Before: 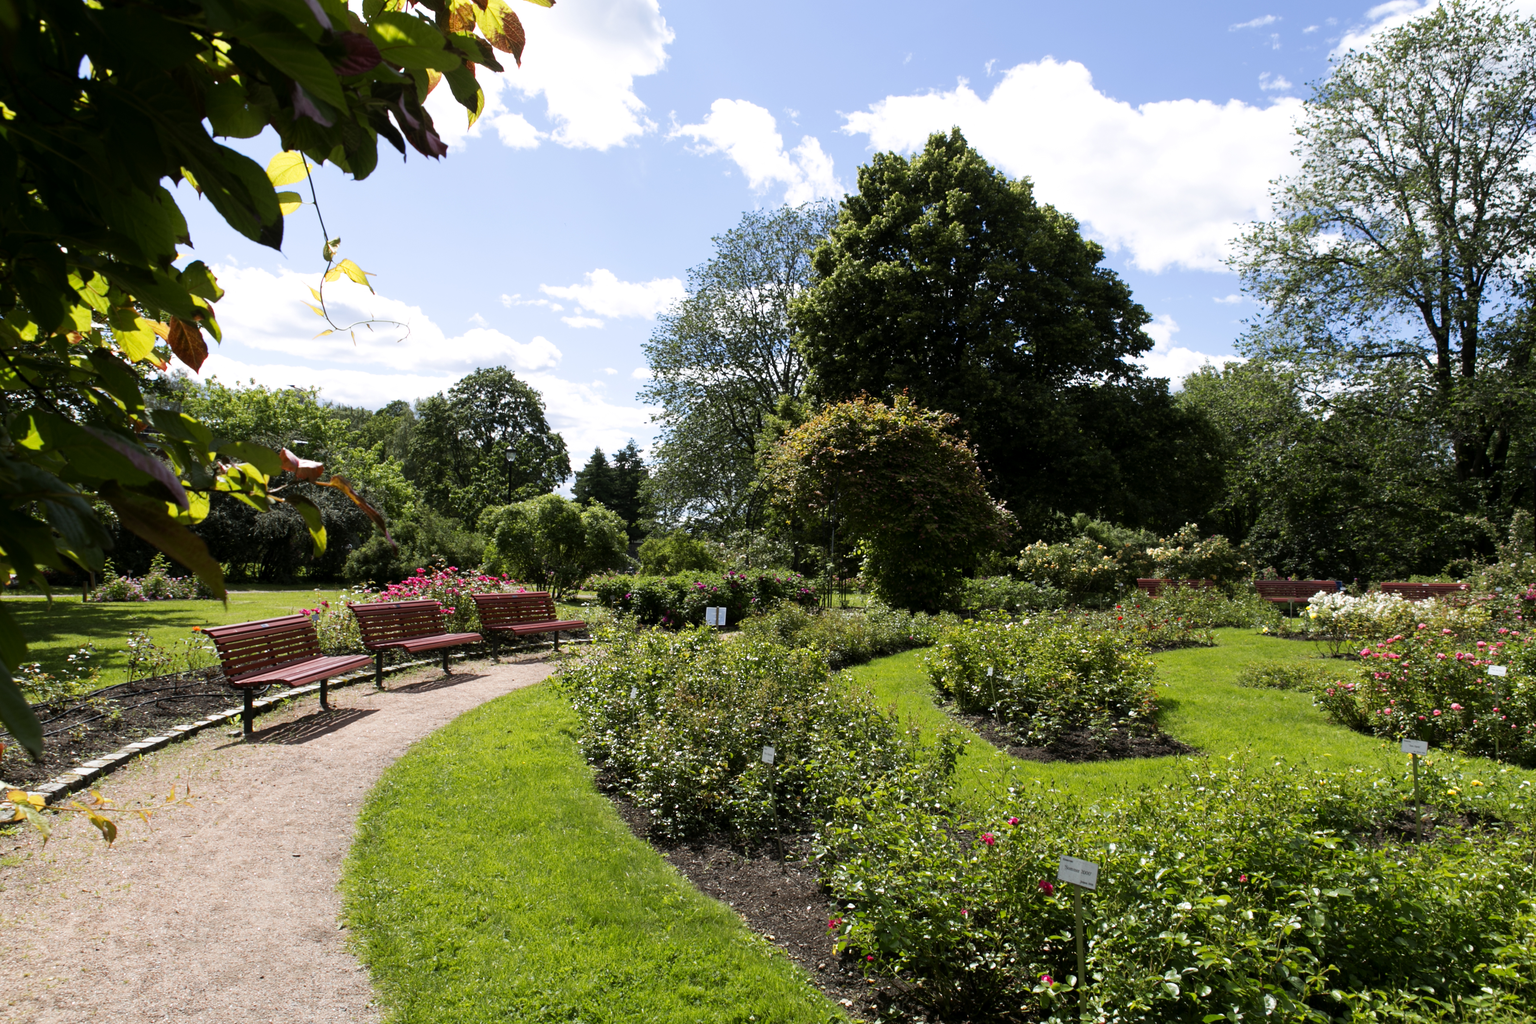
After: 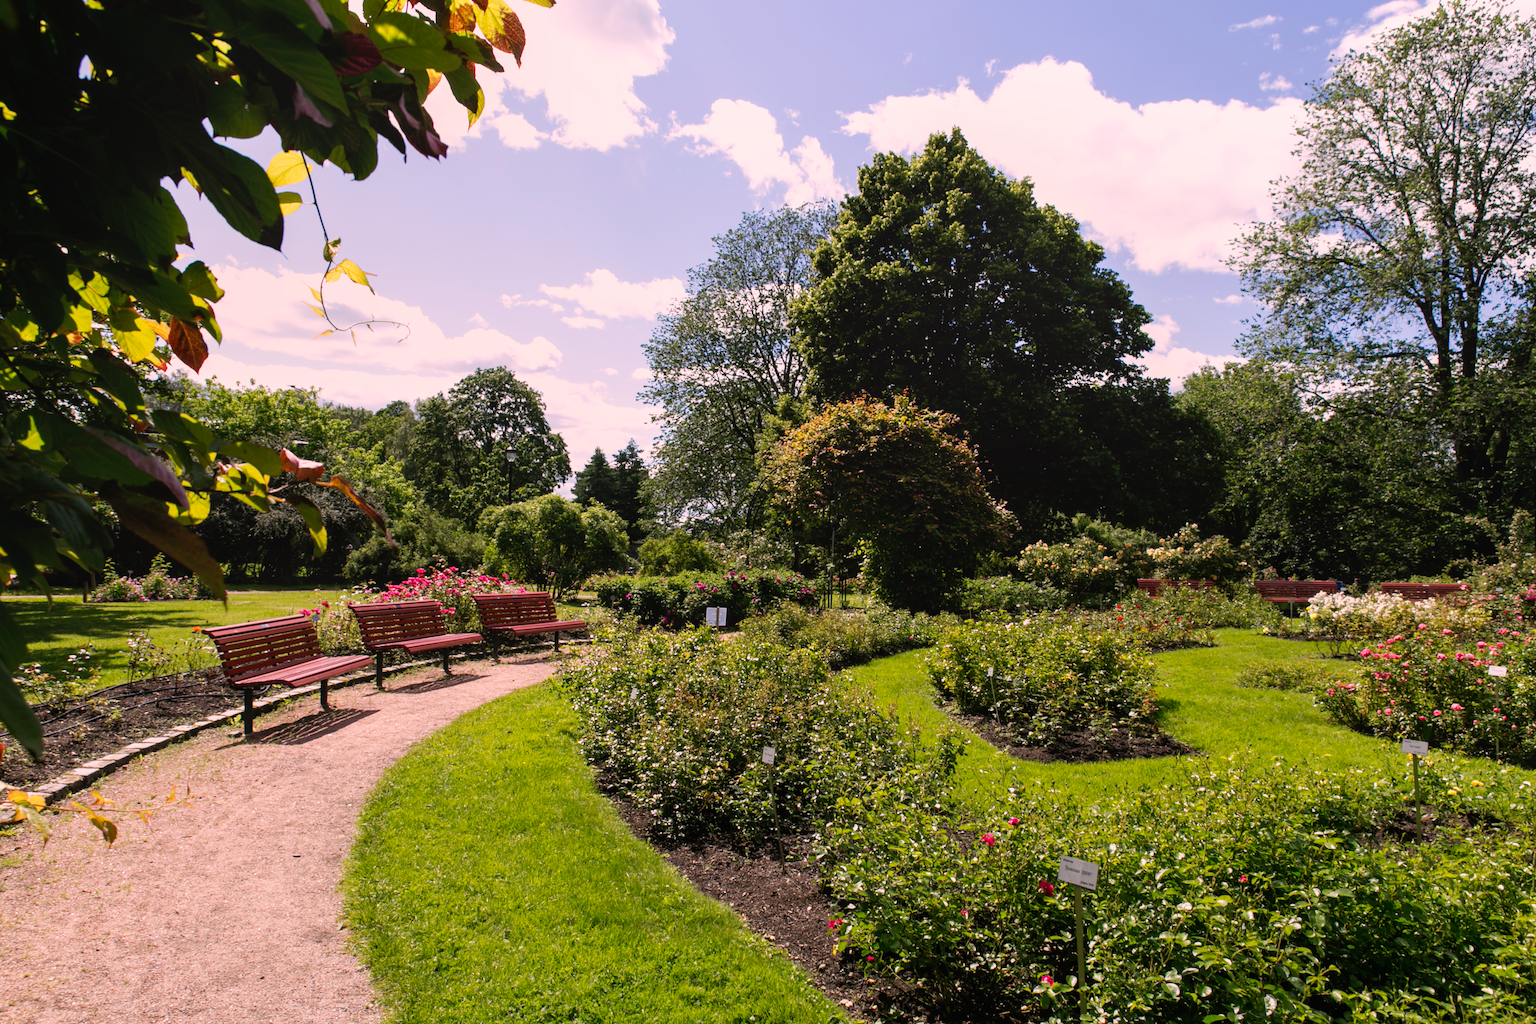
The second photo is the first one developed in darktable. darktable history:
color correction: highlights a* 14.66, highlights b* 4.86
local contrast: detail 110%
